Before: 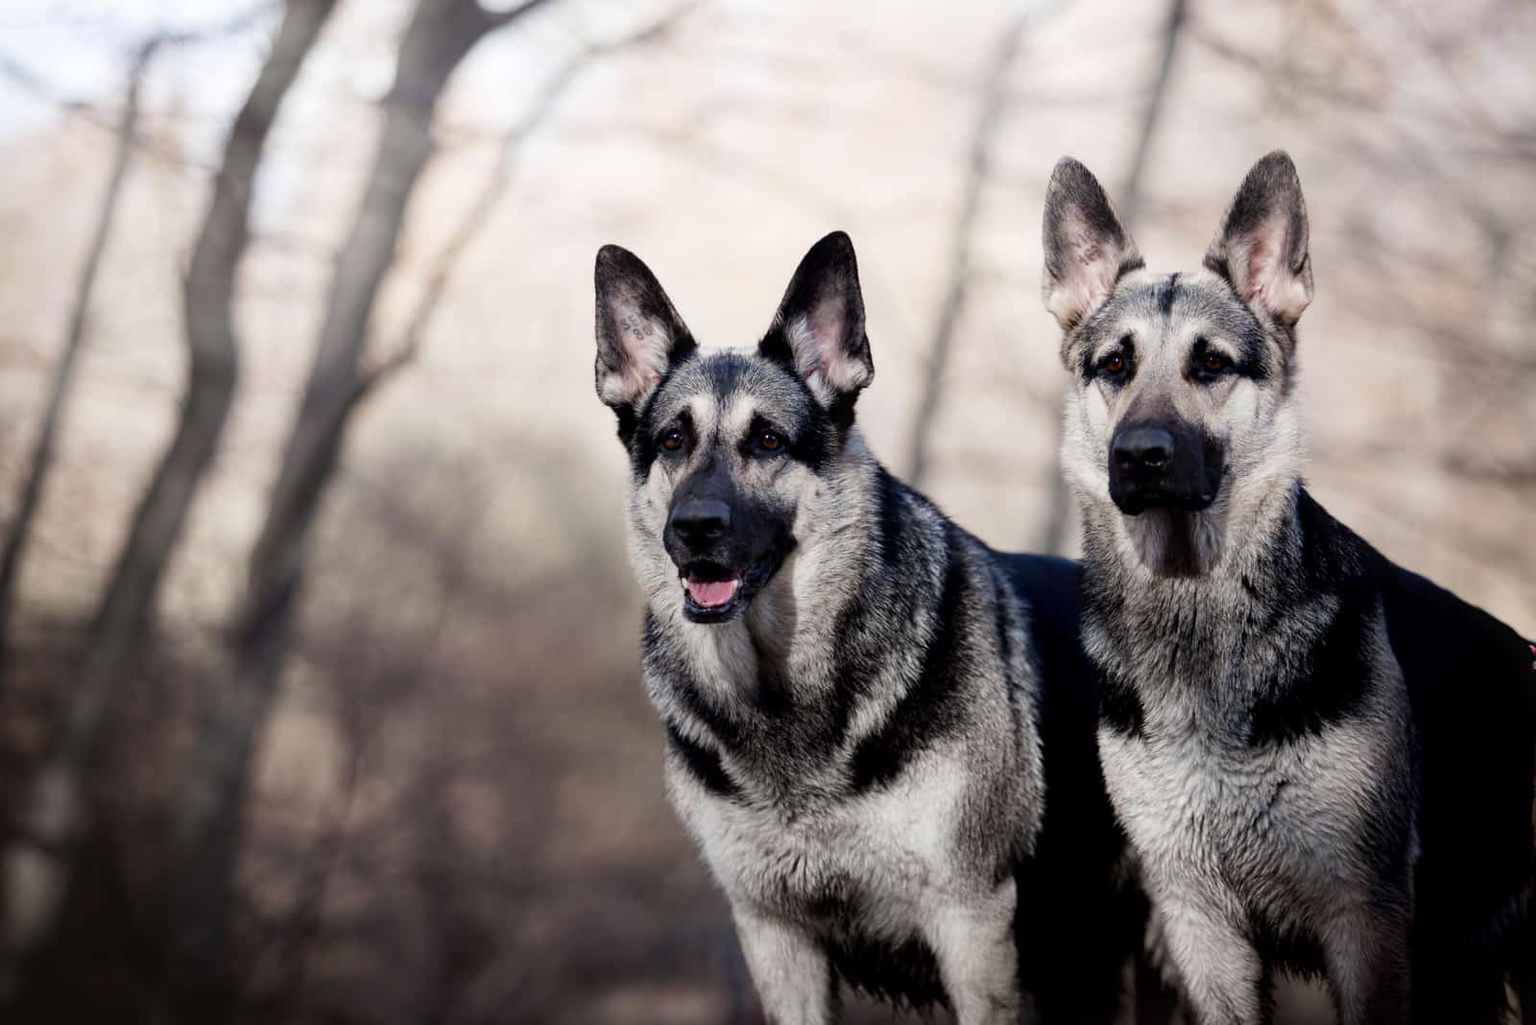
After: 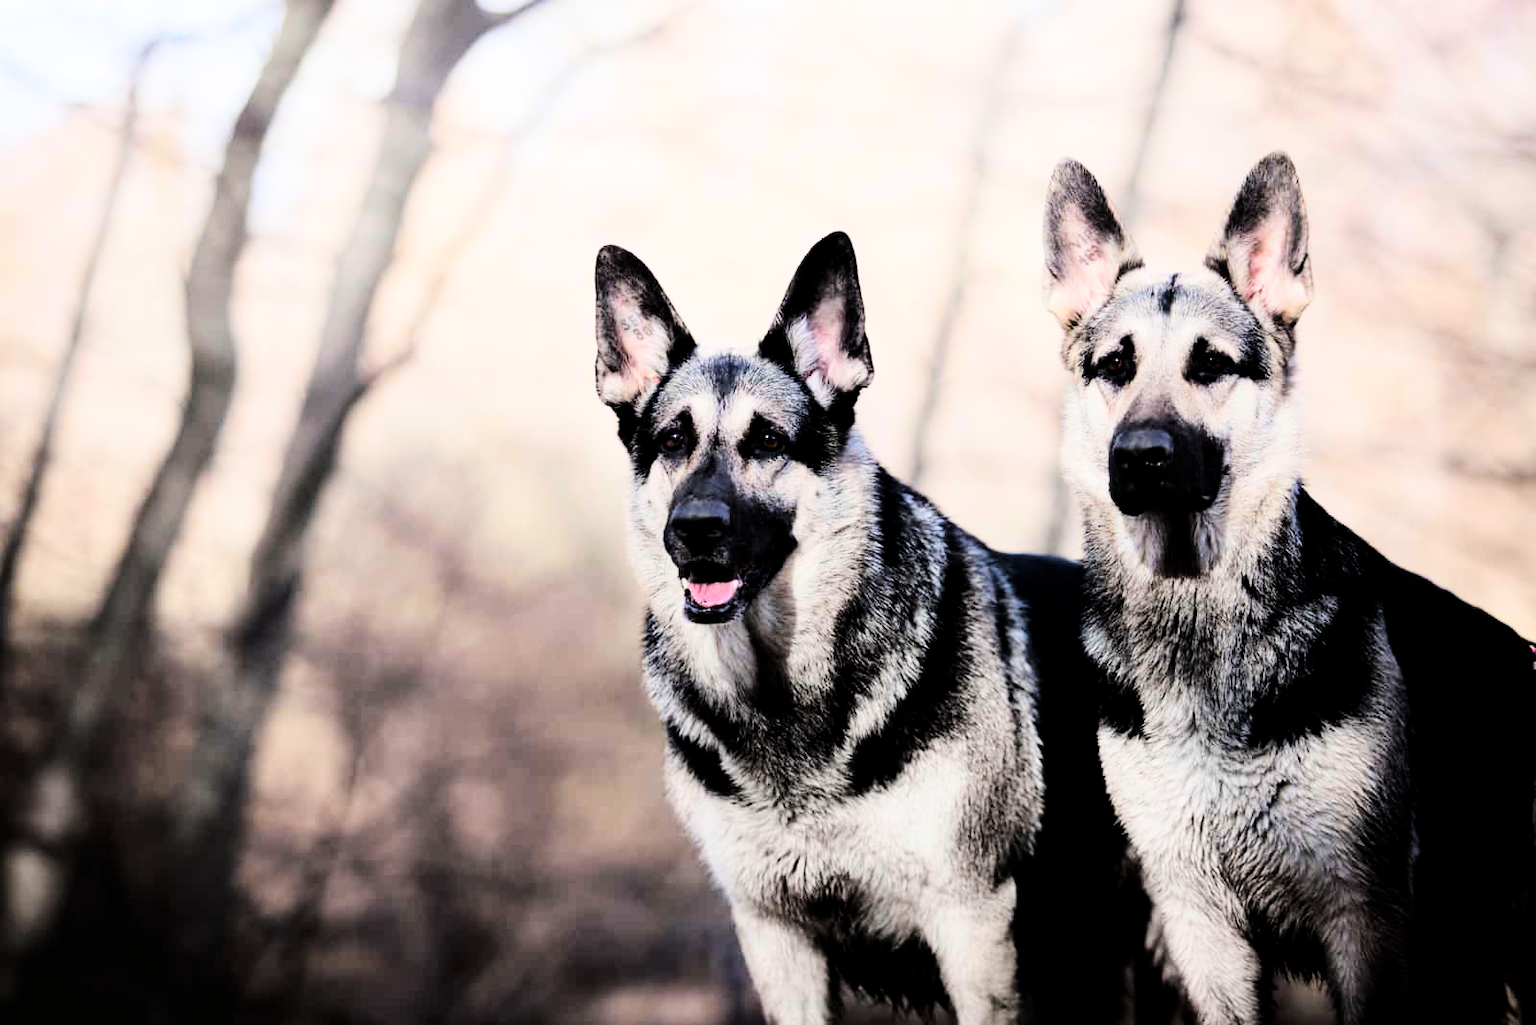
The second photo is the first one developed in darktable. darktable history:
tone curve: curves: ch0 [(0, 0) (0.004, 0) (0.133, 0.071) (0.325, 0.456) (0.832, 0.957) (1, 1)], color space Lab, linked channels, preserve colors none
